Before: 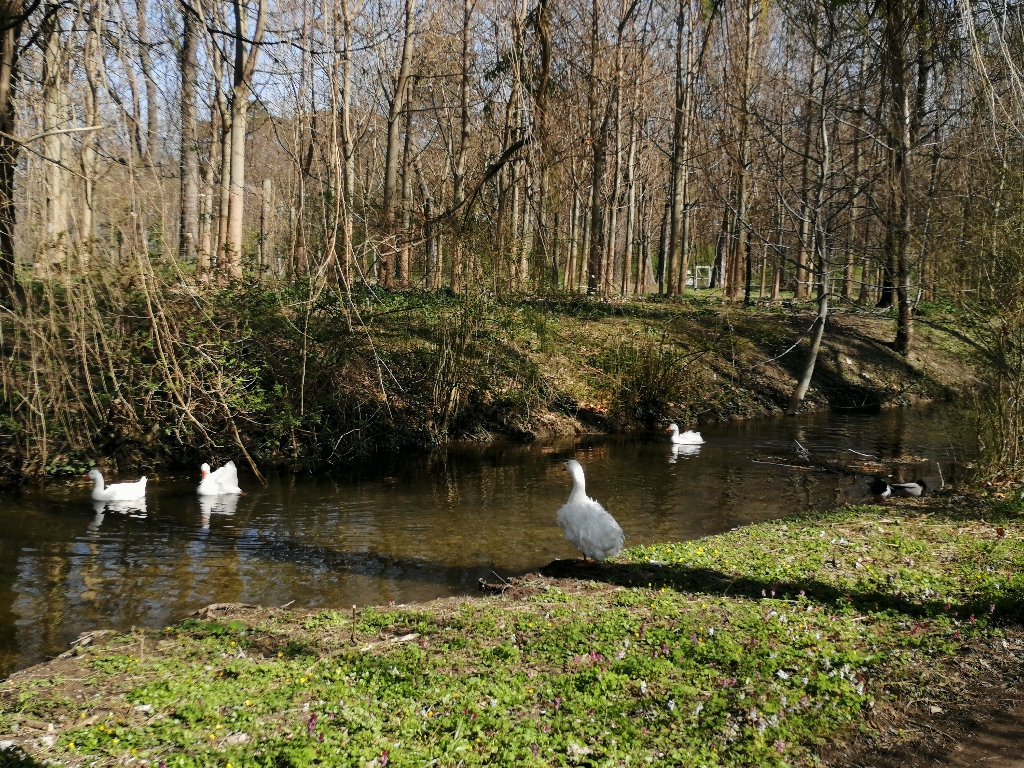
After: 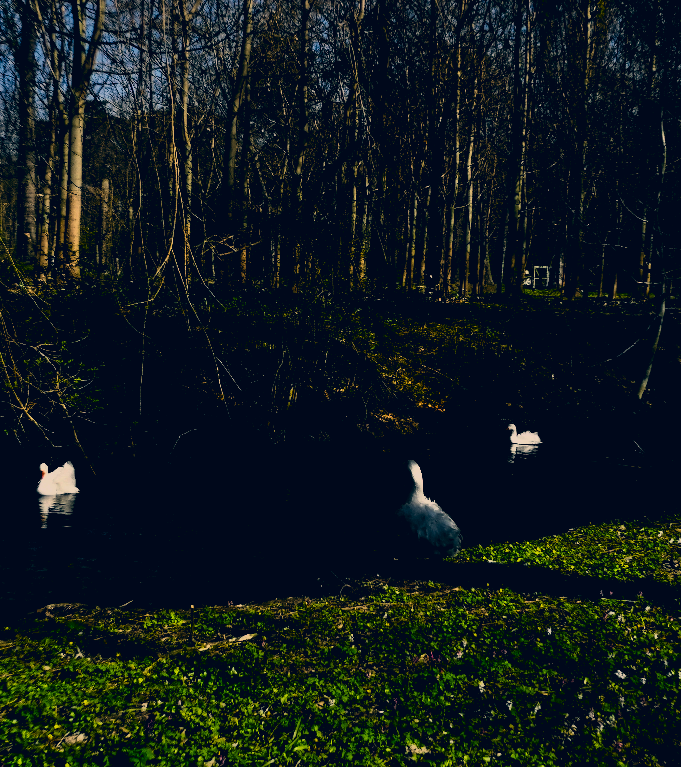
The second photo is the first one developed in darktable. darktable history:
levels: levels [0.101, 0.578, 0.953]
crop and rotate: left 15.87%, right 17.559%
shadows and highlights: shadows 43.55, white point adjustment -1.57, soften with gaussian
filmic rgb: black relative exposure -7.5 EV, white relative exposure 4.99 EV, hardness 3.3, contrast 1.296, color science v6 (2022)
contrast equalizer: y [[0.5 ×6], [0.5 ×6], [0.5, 0.5, 0.501, 0.545, 0.707, 0.863], [0 ×6], [0 ×6]], mix -0.983
color correction: highlights a* 10.27, highlights b* 14.5, shadows a* -9.54, shadows b* -14.85
contrast brightness saturation: brightness -0.997, saturation 0.993
